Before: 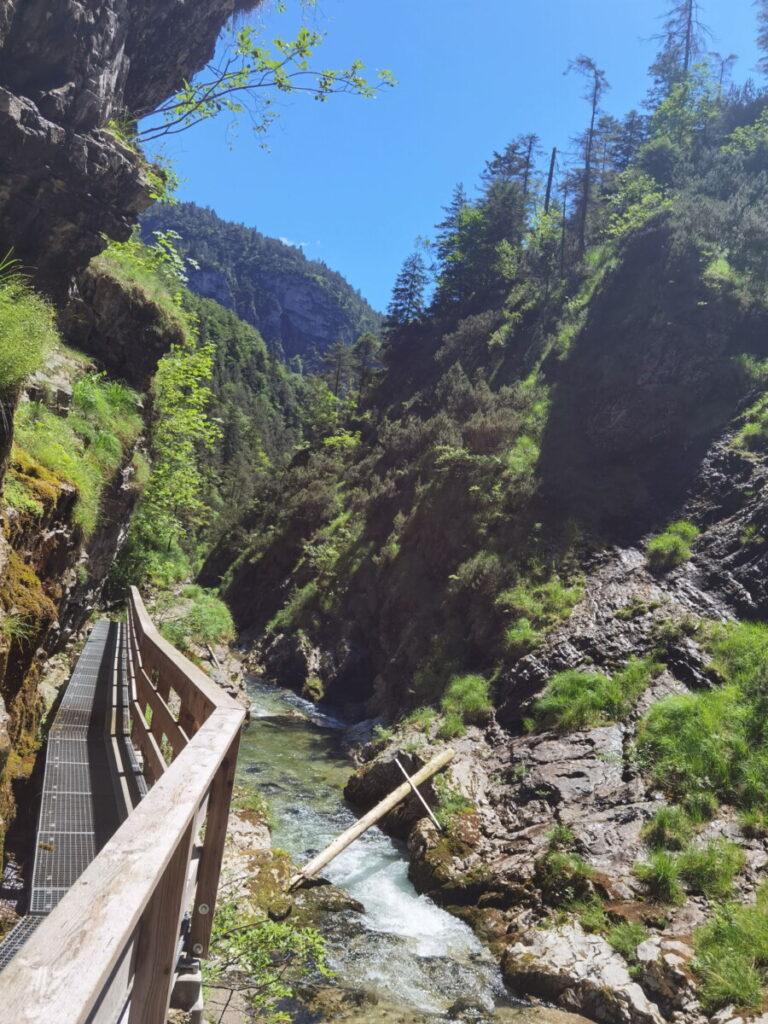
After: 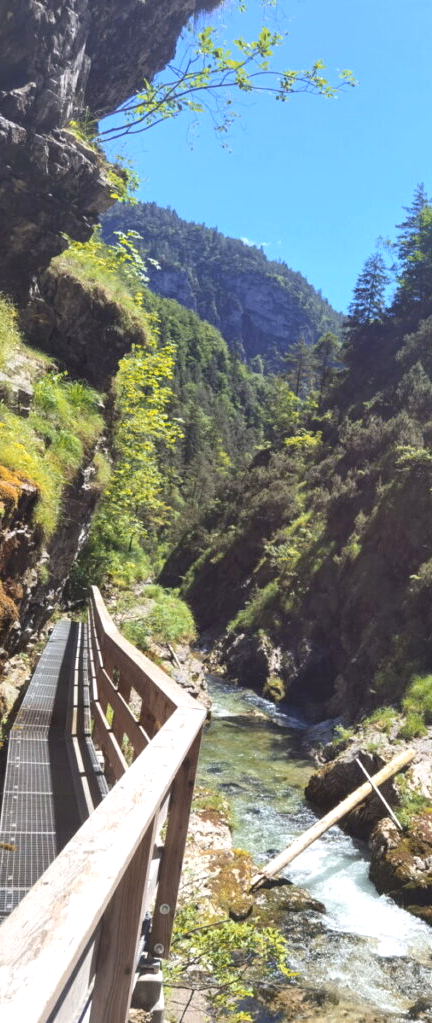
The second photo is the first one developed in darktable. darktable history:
color zones: curves: ch1 [(0, 0.455) (0.063, 0.455) (0.286, 0.495) (0.429, 0.5) (0.571, 0.5) (0.714, 0.5) (0.857, 0.5) (1, 0.455)]; ch2 [(0, 0.532) (0.063, 0.521) (0.233, 0.447) (0.429, 0.489) (0.571, 0.5) (0.714, 0.5) (0.857, 0.5) (1, 0.532)]
rotate and perspective: automatic cropping original format, crop left 0, crop top 0
crop: left 5.114%, right 38.589%
exposure: exposure 0.485 EV, compensate highlight preservation false
